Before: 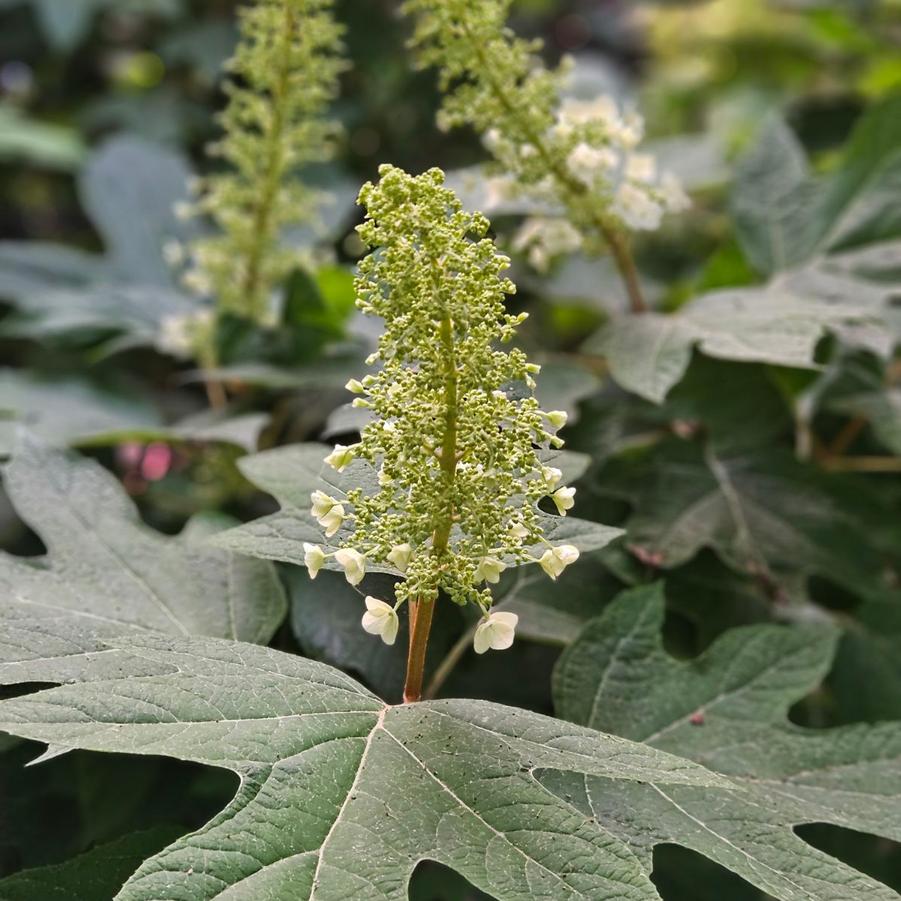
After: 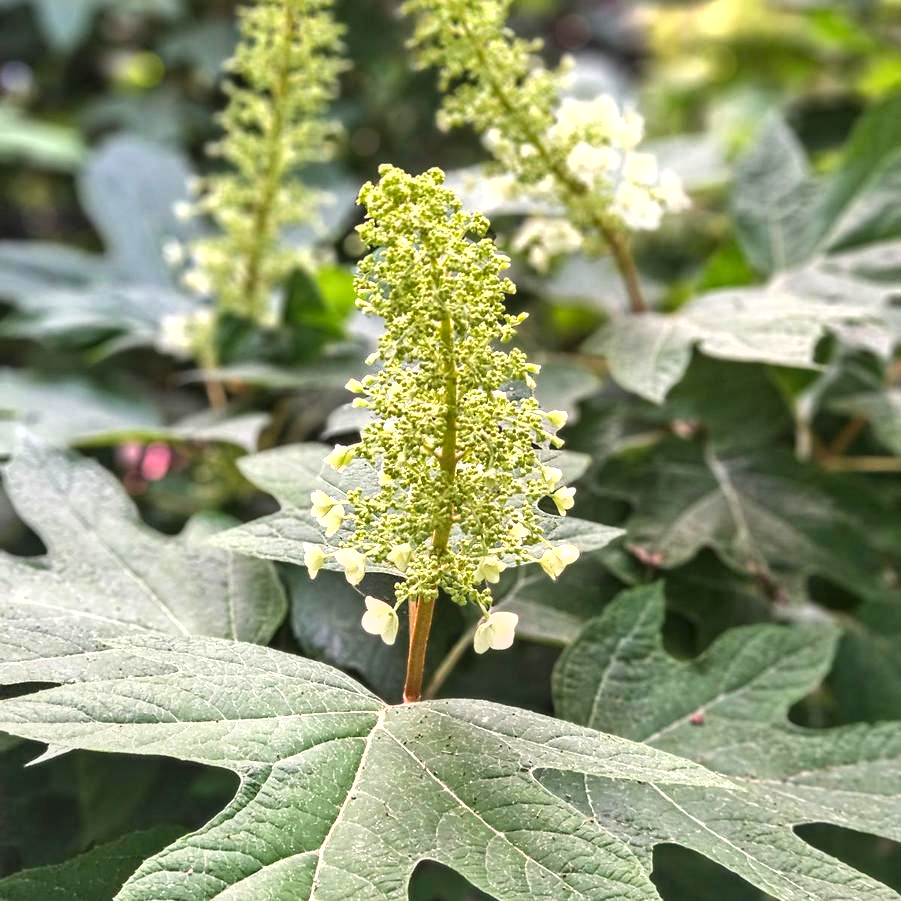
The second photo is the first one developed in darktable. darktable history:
shadows and highlights: shadows 37.47, highlights -27.64, highlights color adjustment 55.97%, soften with gaussian
exposure: black level correction 0, exposure 0.929 EV, compensate exposure bias true, compensate highlight preservation false
local contrast: on, module defaults
